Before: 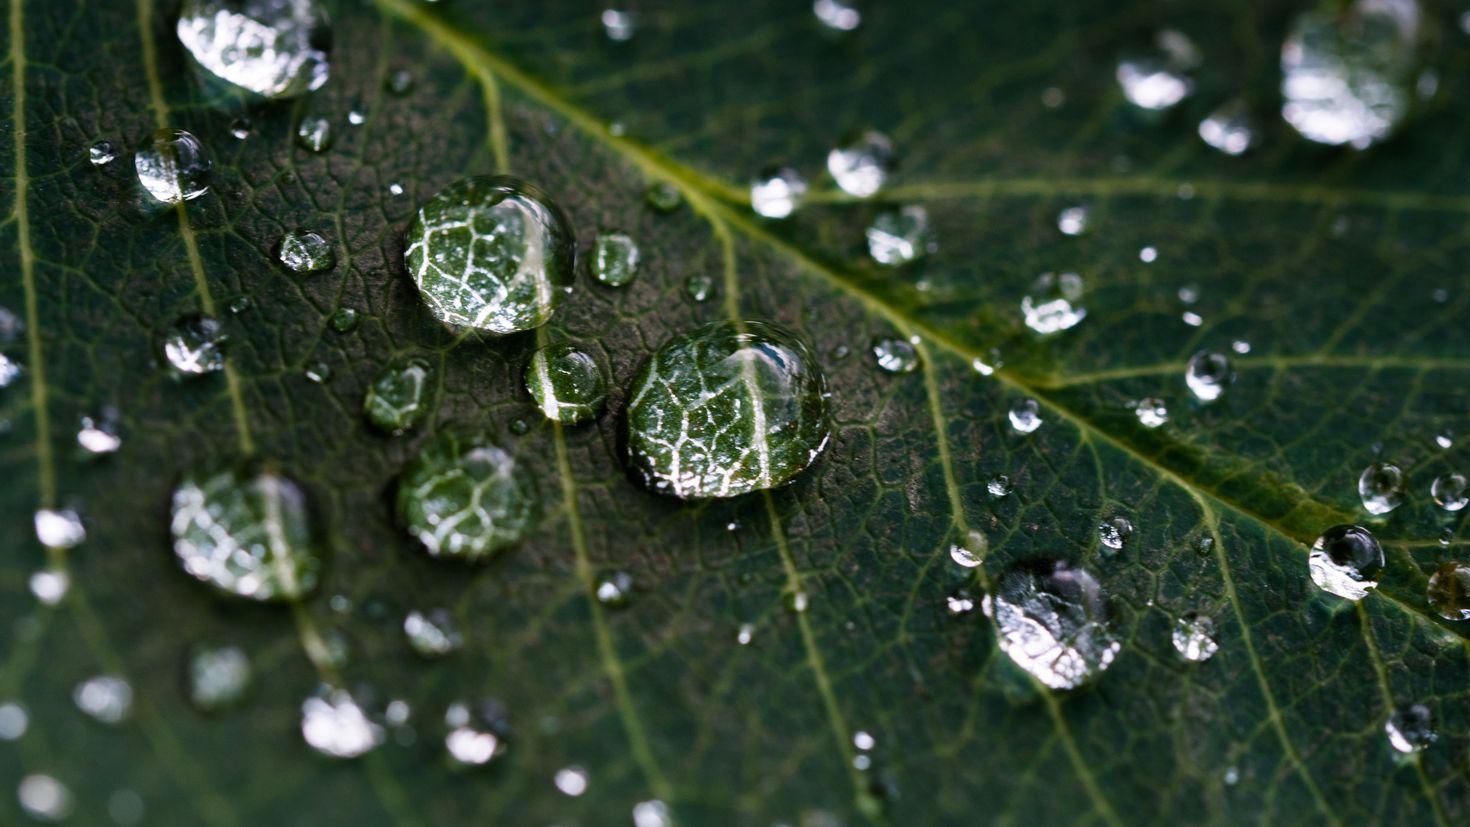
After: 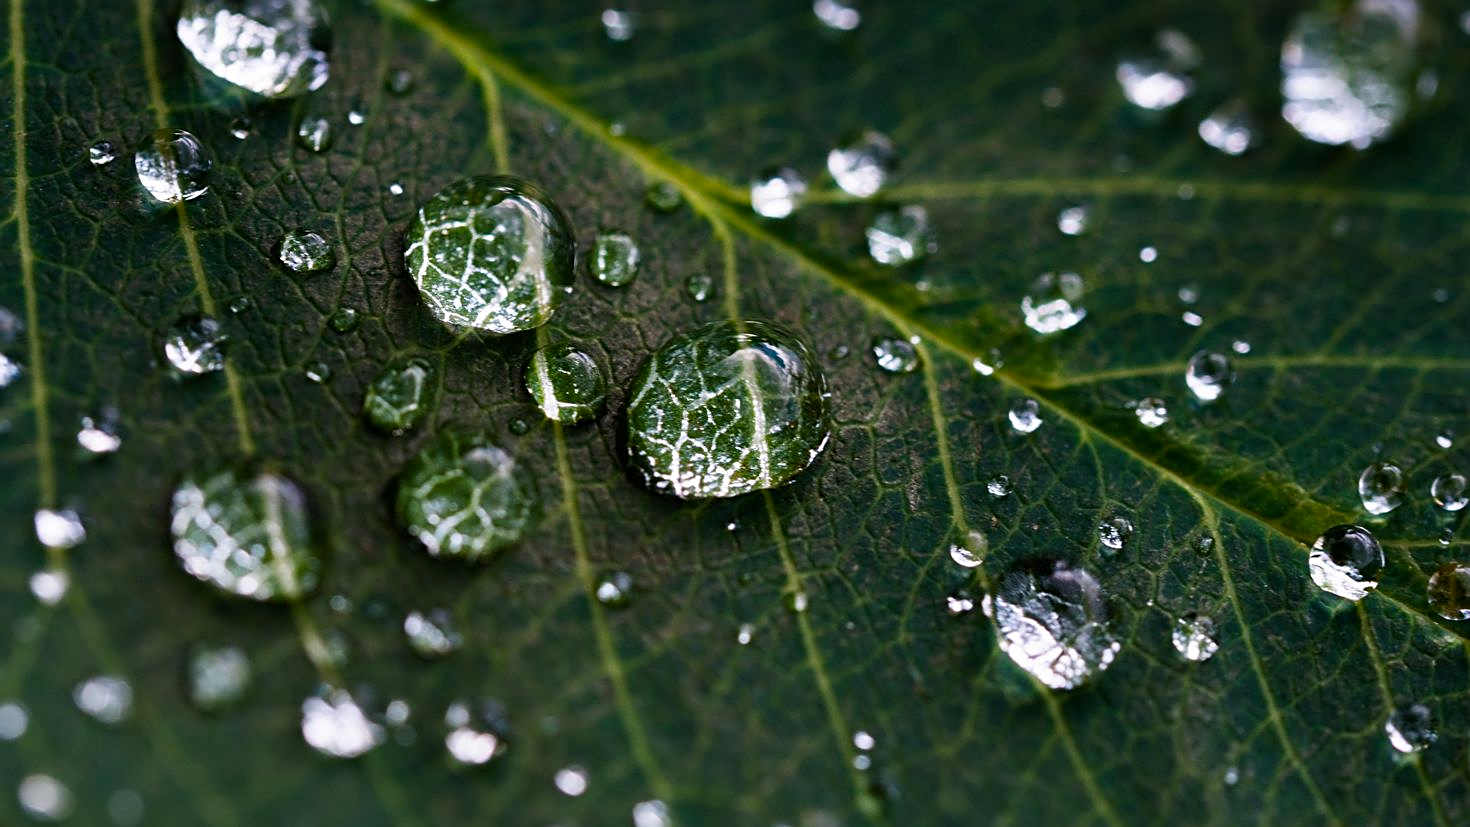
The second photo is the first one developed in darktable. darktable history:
sharpen: on, module defaults
contrast brightness saturation: contrast 0.044, saturation 0.156
